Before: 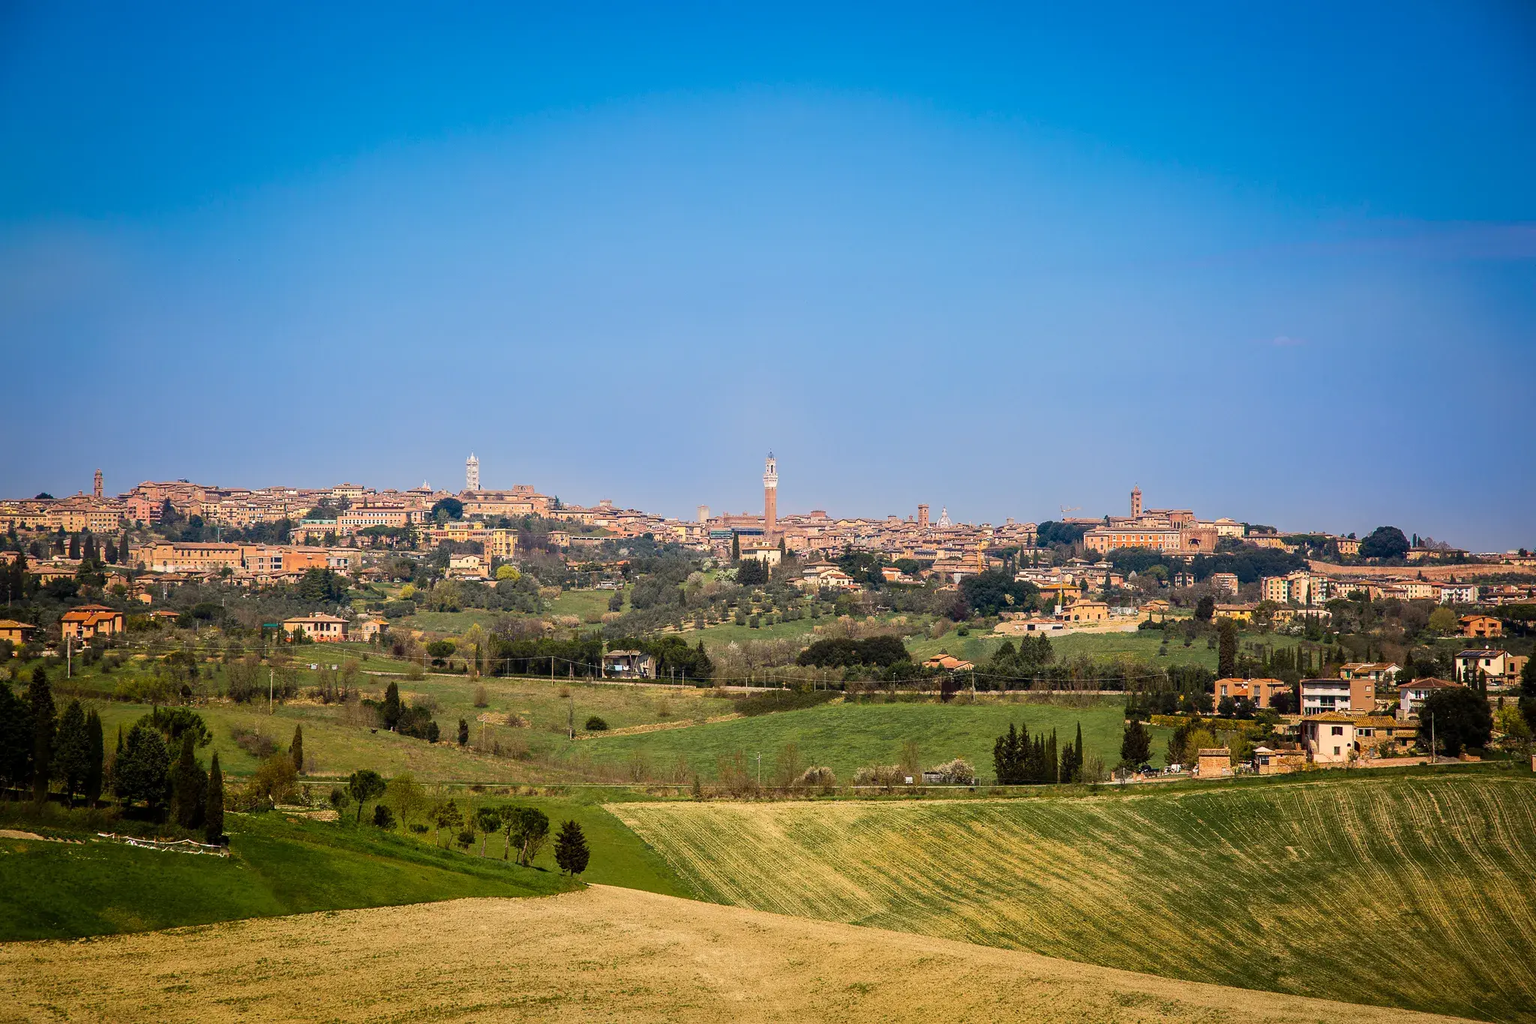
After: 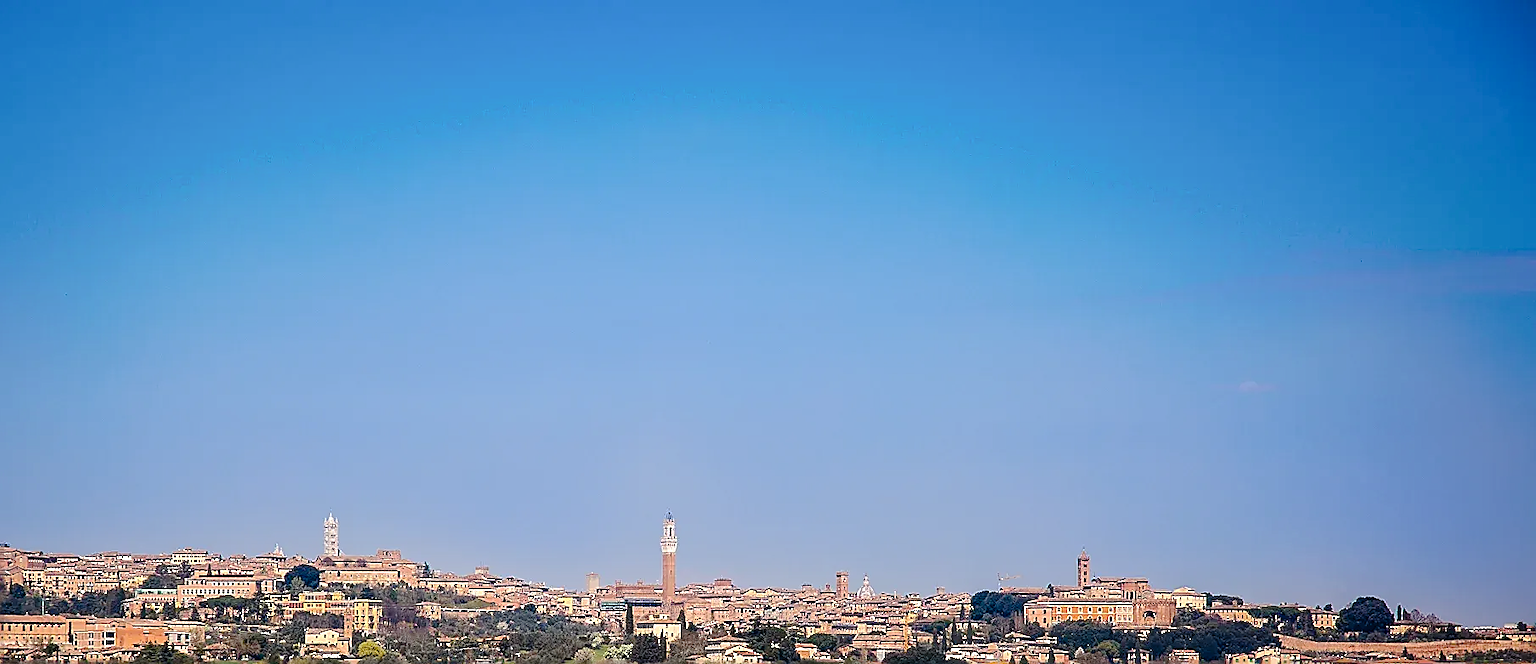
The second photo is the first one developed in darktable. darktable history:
crop and rotate: left 11.812%, bottom 42.776%
tone curve: curves: ch0 [(0, 0) (0.003, 0.006) (0.011, 0.014) (0.025, 0.024) (0.044, 0.035) (0.069, 0.046) (0.1, 0.074) (0.136, 0.115) (0.177, 0.161) (0.224, 0.226) (0.277, 0.293) (0.335, 0.364) (0.399, 0.441) (0.468, 0.52) (0.543, 0.58) (0.623, 0.657) (0.709, 0.72) (0.801, 0.794) (0.898, 0.883) (1, 1)], preserve colors none
sharpen: radius 1.685, amount 1.294
color balance: gamma [0.9, 0.988, 0.975, 1.025], gain [1.05, 1, 1, 1]
